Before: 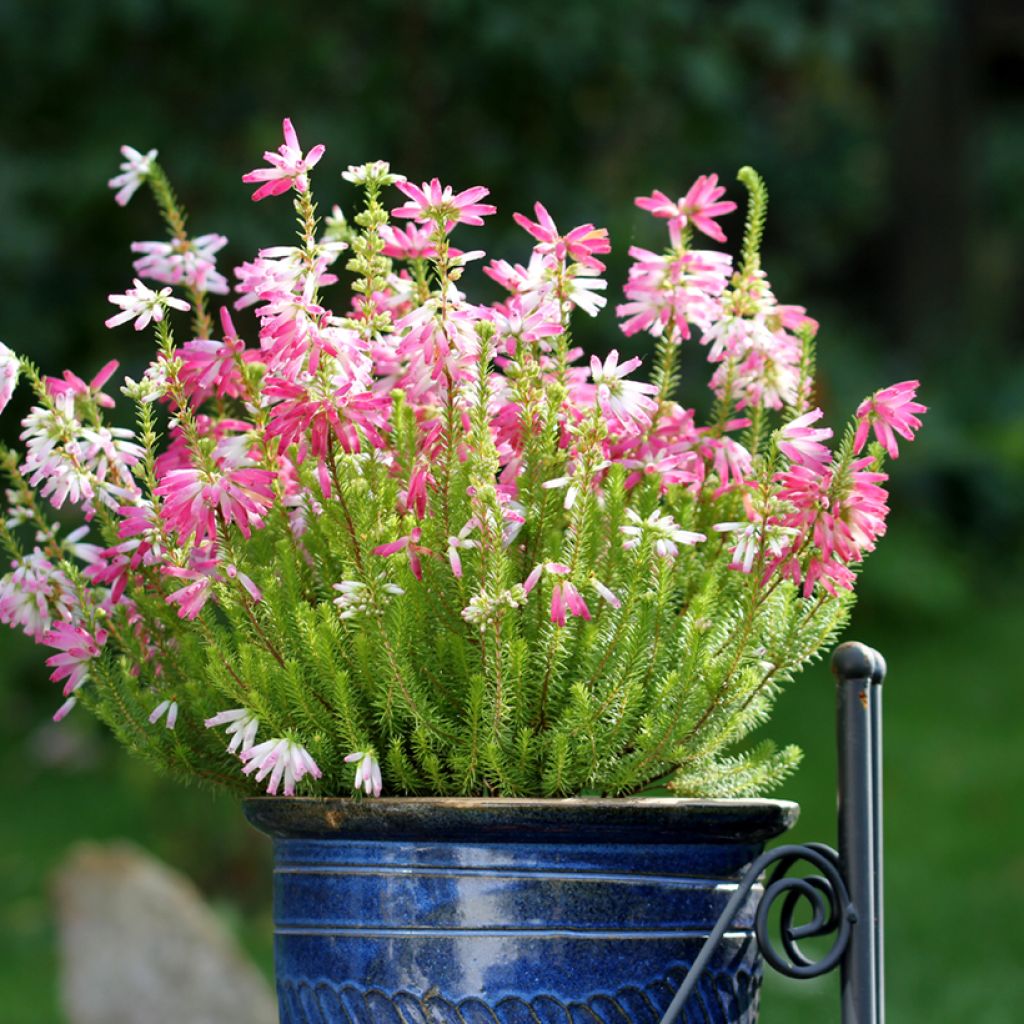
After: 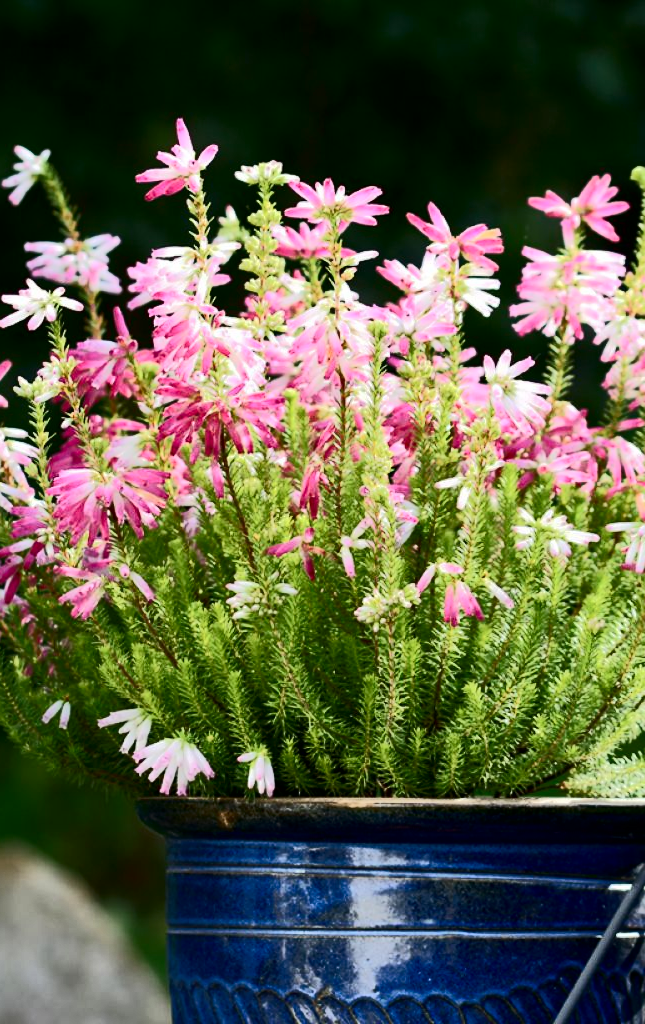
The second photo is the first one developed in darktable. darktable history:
tone curve: curves: ch0 [(0, 0) (0.003, 0.002) (0.011, 0.002) (0.025, 0.002) (0.044, 0.007) (0.069, 0.014) (0.1, 0.026) (0.136, 0.04) (0.177, 0.061) (0.224, 0.1) (0.277, 0.151) (0.335, 0.198) (0.399, 0.272) (0.468, 0.387) (0.543, 0.553) (0.623, 0.716) (0.709, 0.8) (0.801, 0.855) (0.898, 0.897) (1, 1)], color space Lab, independent channels, preserve colors none
crop: left 10.49%, right 26.462%
